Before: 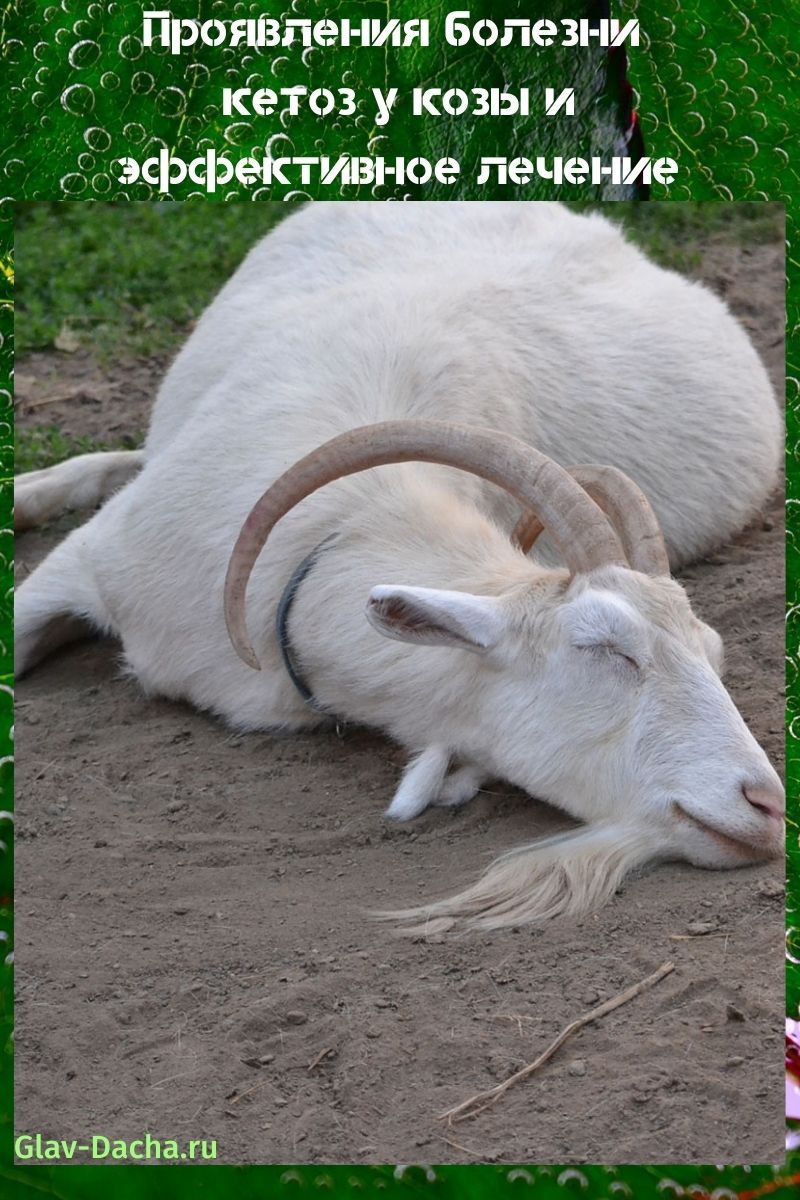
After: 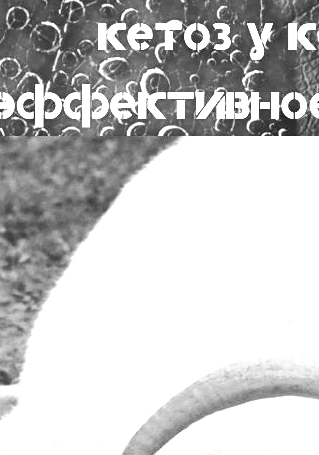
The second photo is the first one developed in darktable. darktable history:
crop: left 15.675%, top 5.44%, right 44.41%, bottom 56.598%
exposure: exposure 1.521 EV, compensate exposure bias true, compensate highlight preservation false
tone equalizer: on, module defaults
tone curve: curves: ch0 [(0, 0) (0.003, 0.024) (0.011, 0.029) (0.025, 0.044) (0.044, 0.072) (0.069, 0.104) (0.1, 0.131) (0.136, 0.159) (0.177, 0.191) (0.224, 0.245) (0.277, 0.298) (0.335, 0.354) (0.399, 0.428) (0.468, 0.503) (0.543, 0.596) (0.623, 0.684) (0.709, 0.781) (0.801, 0.843) (0.898, 0.946) (1, 1)], color space Lab, independent channels
color zones: curves: ch0 [(0.826, 0.353)]; ch1 [(0.242, 0.647) (0.889, 0.342)]; ch2 [(0.246, 0.089) (0.969, 0.068)]
color calibration: output gray [0.18, 0.41, 0.41, 0], illuminant as shot in camera, x 0.358, y 0.373, temperature 4628.91 K
